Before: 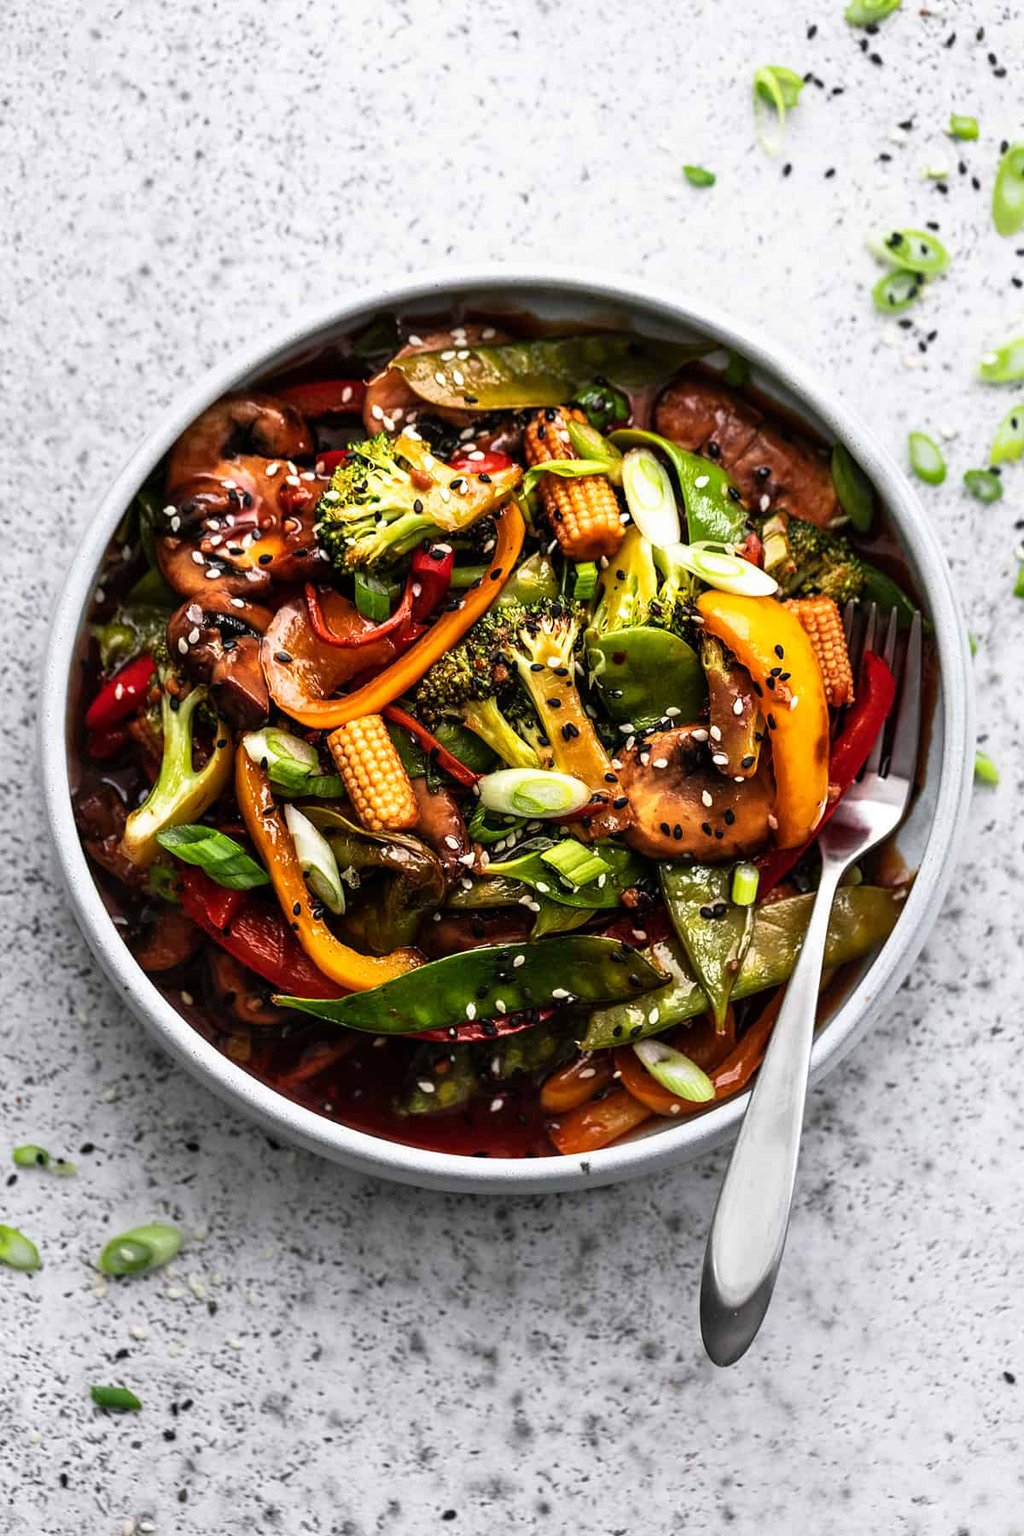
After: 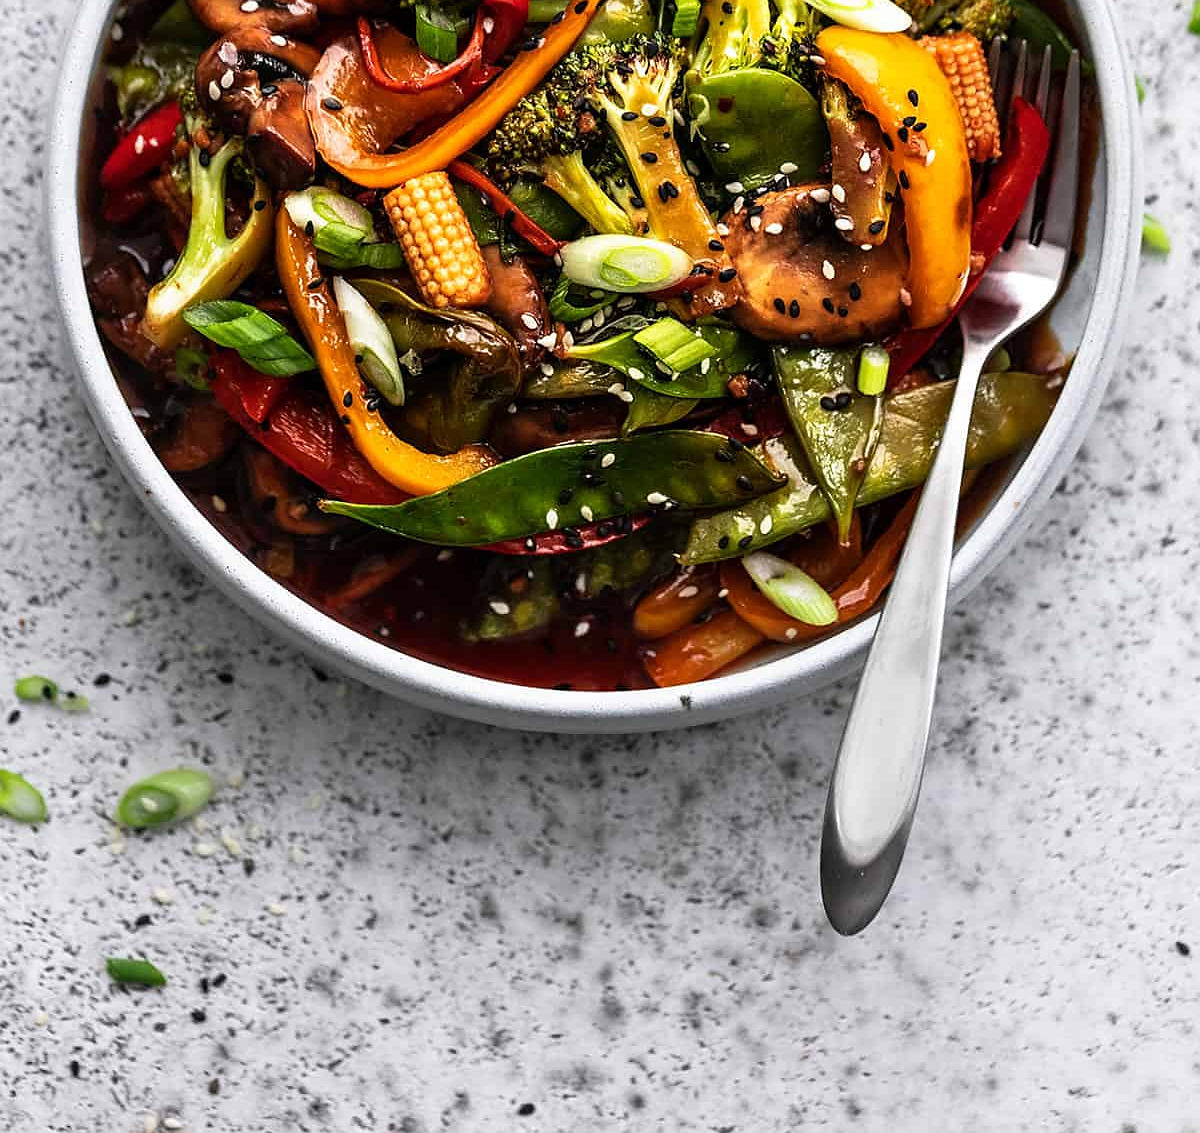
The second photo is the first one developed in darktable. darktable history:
crop and rotate: top 37.021%
sharpen: radius 1.048, threshold 0.863
